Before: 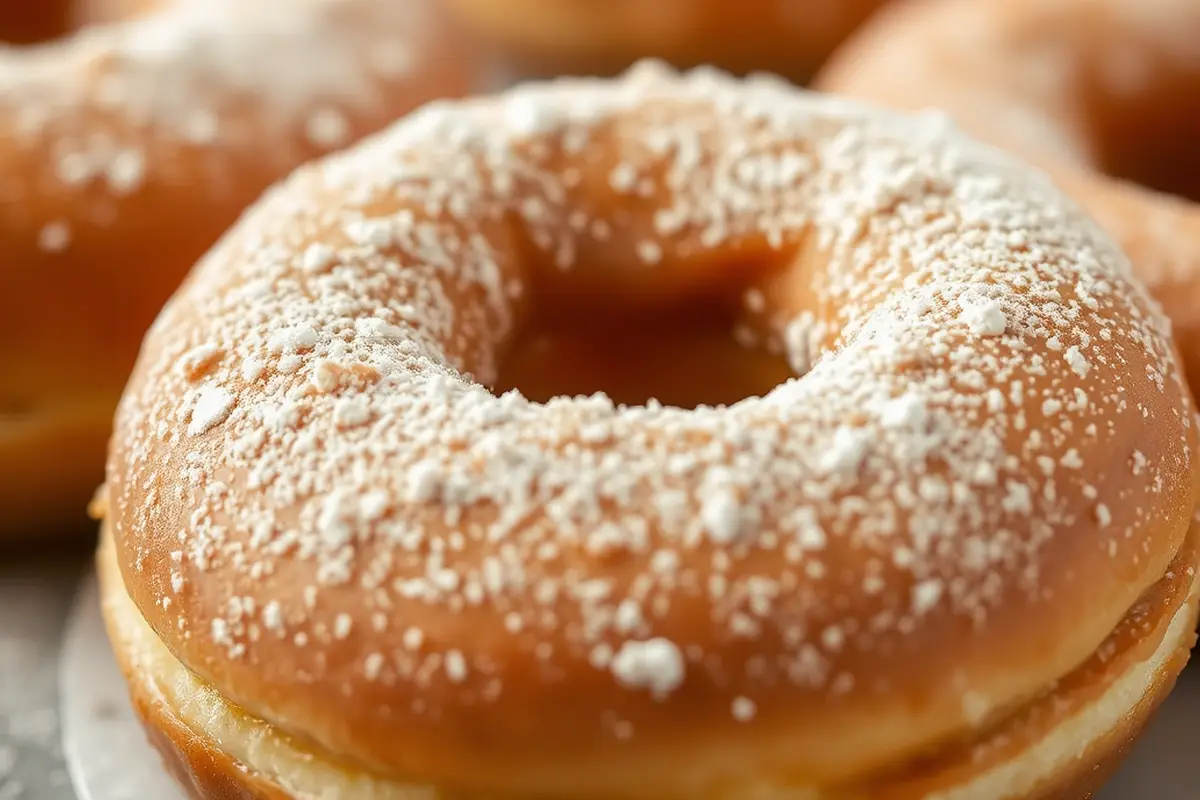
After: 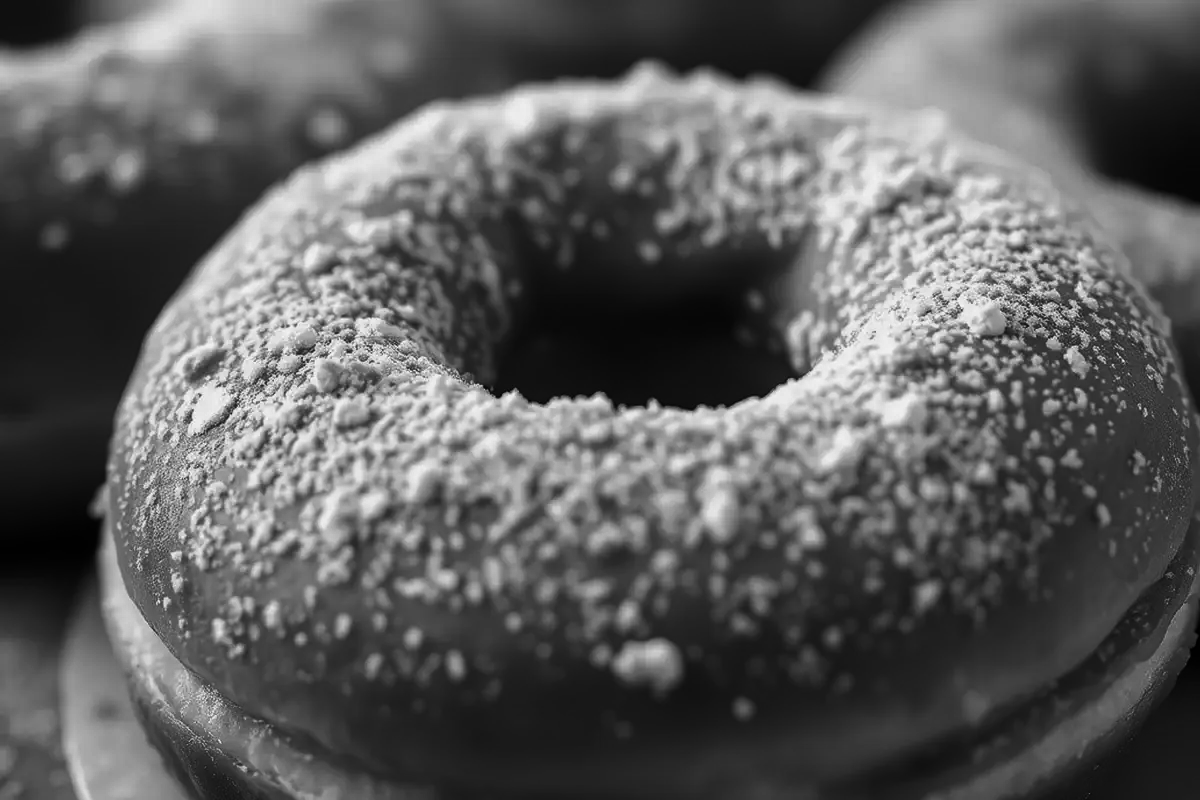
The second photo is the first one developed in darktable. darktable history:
contrast brightness saturation: contrast -0.03, brightness -0.59, saturation -1
white balance: red 0.967, blue 1.049
